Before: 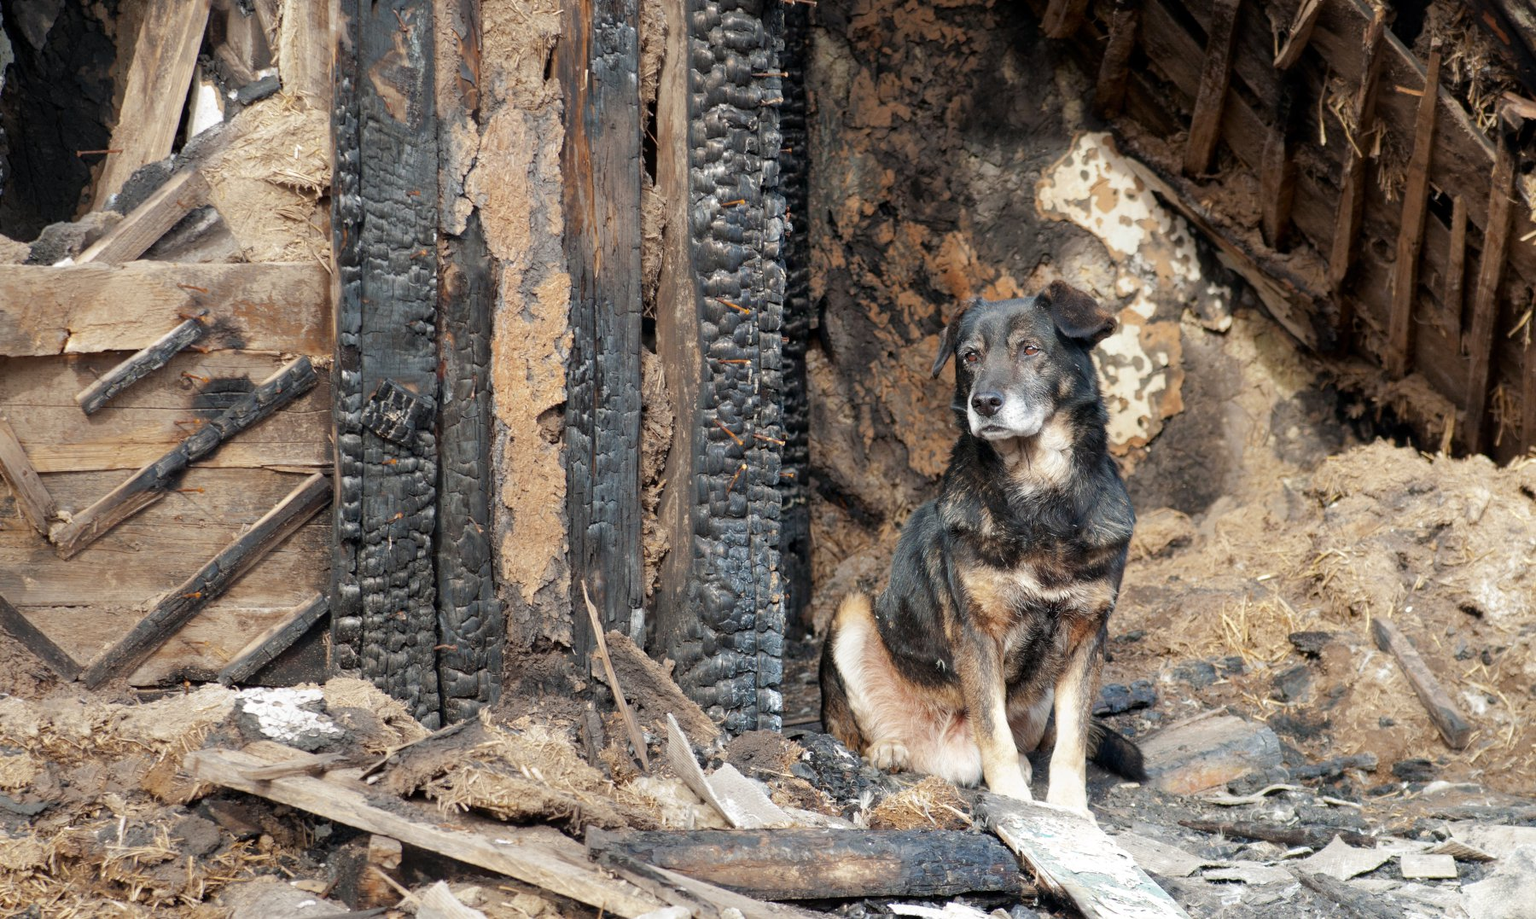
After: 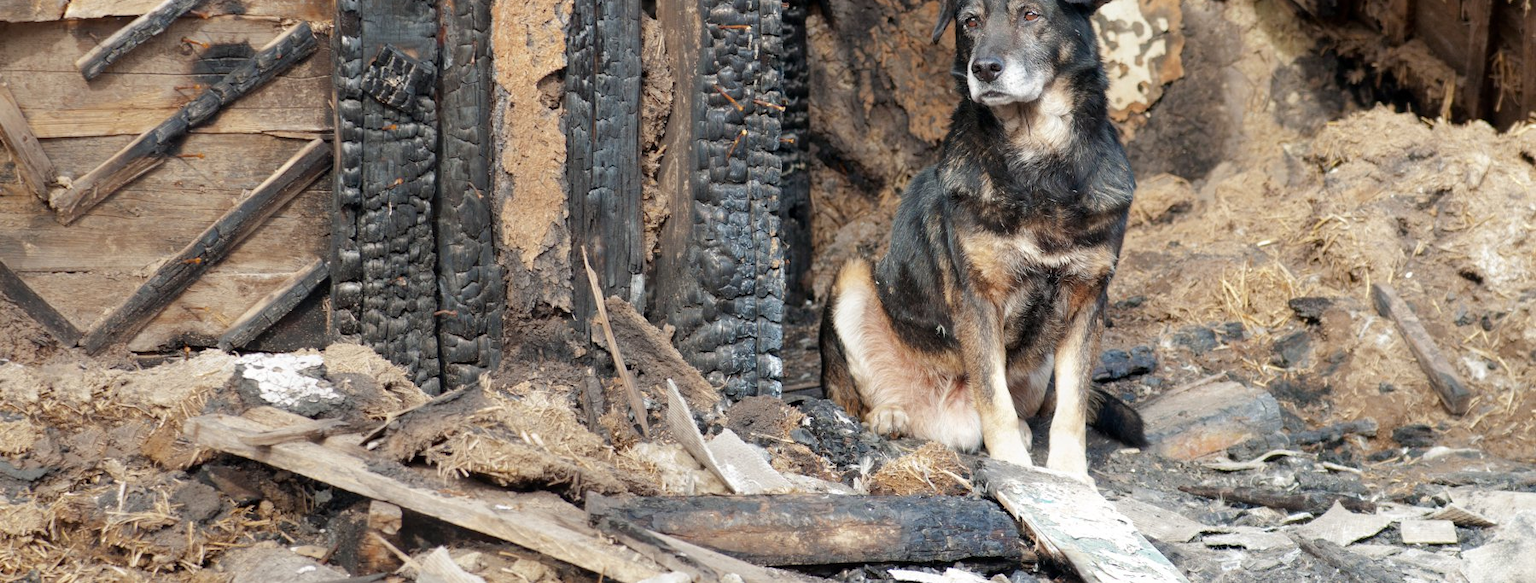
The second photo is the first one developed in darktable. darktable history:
crop and rotate: top 36.435%
white balance: emerald 1
